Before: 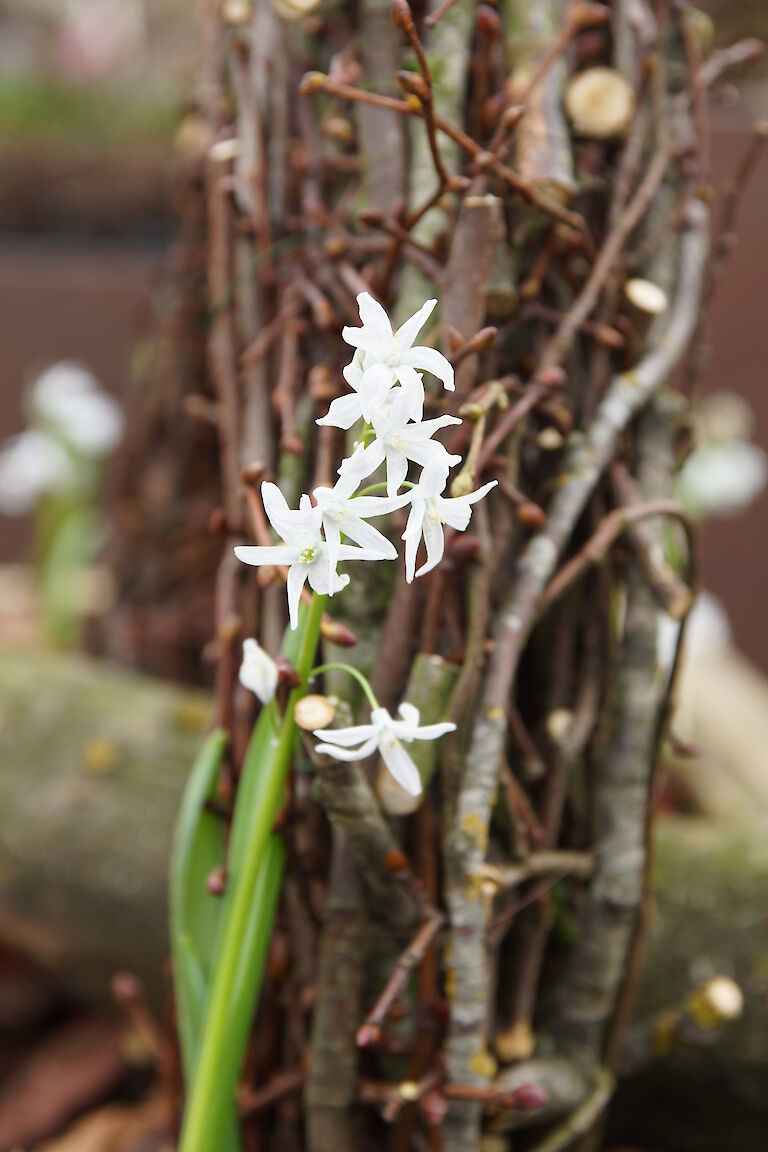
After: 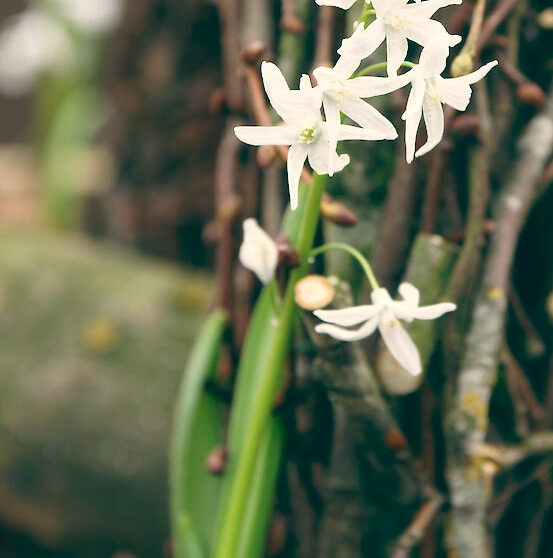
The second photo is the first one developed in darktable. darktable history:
color balance: lift [1.005, 0.99, 1.007, 1.01], gamma [1, 0.979, 1.011, 1.021], gain [0.923, 1.098, 1.025, 0.902], input saturation 90.45%, contrast 7.73%, output saturation 105.91%
crop: top 36.498%, right 27.964%, bottom 14.995%
